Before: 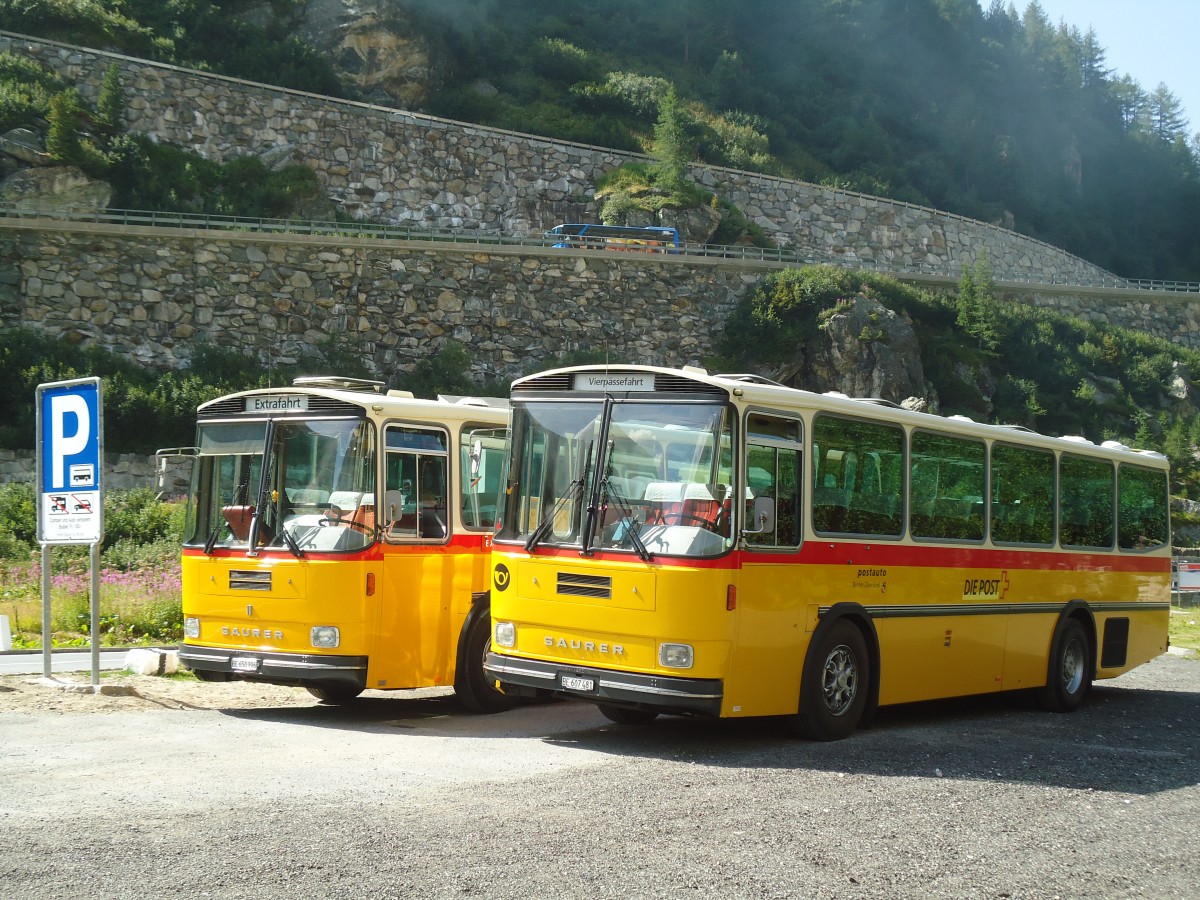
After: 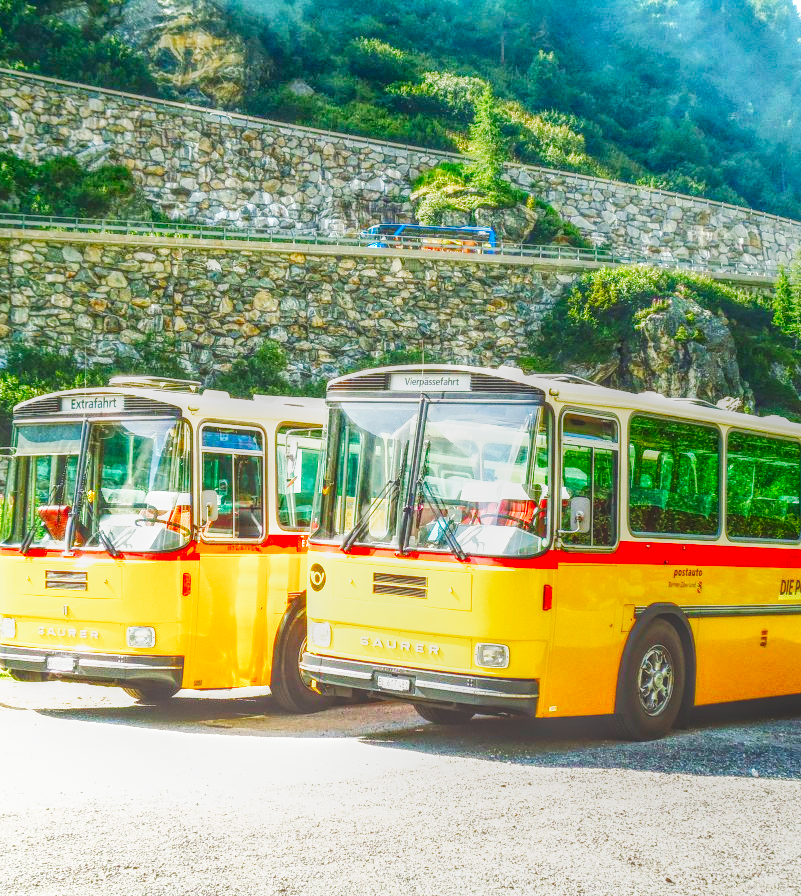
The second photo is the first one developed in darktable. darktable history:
base curve: curves: ch0 [(0, 0) (0.007, 0.004) (0.027, 0.03) (0.046, 0.07) (0.207, 0.54) (0.442, 0.872) (0.673, 0.972) (1, 1)], preserve colors none
crop: left 15.404%, right 17.789%
exposure: black level correction 0, exposure 0.2 EV, compensate highlight preservation false
contrast brightness saturation: contrast 0.176, saturation 0.296
local contrast: highlights 20%, shadows 24%, detail 201%, midtone range 0.2
color balance rgb: perceptual saturation grading › global saturation 25.029%, perceptual saturation grading › highlights -50.274%, perceptual saturation grading › shadows 30.722%
color calibration: x 0.342, y 0.356, temperature 5095.47 K
